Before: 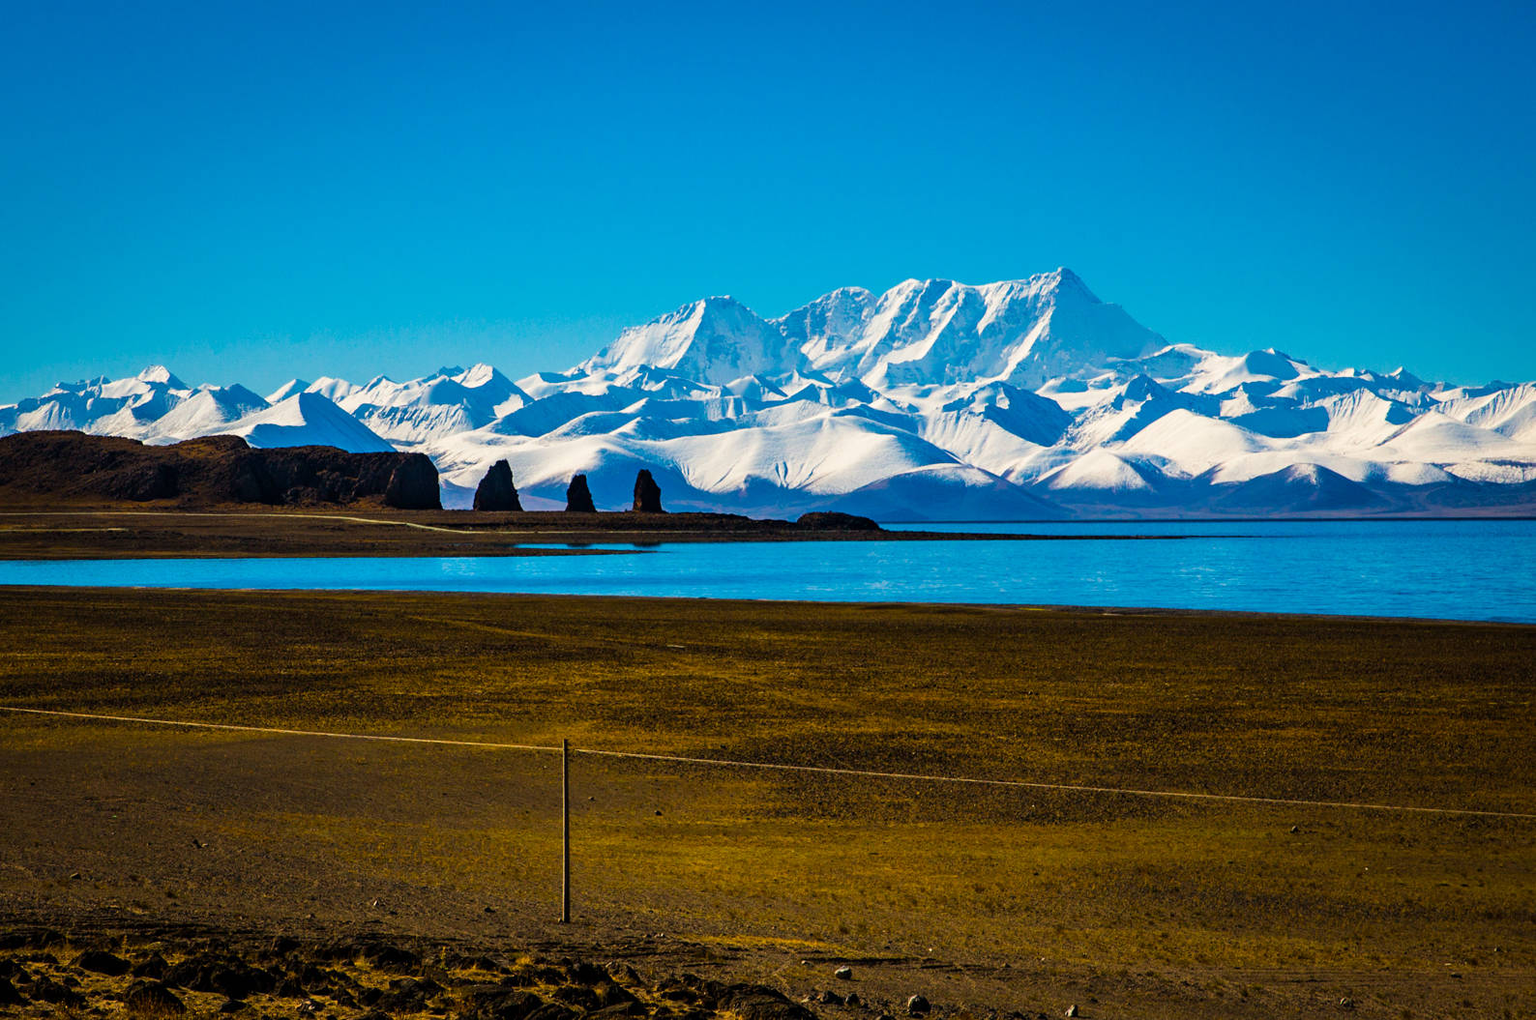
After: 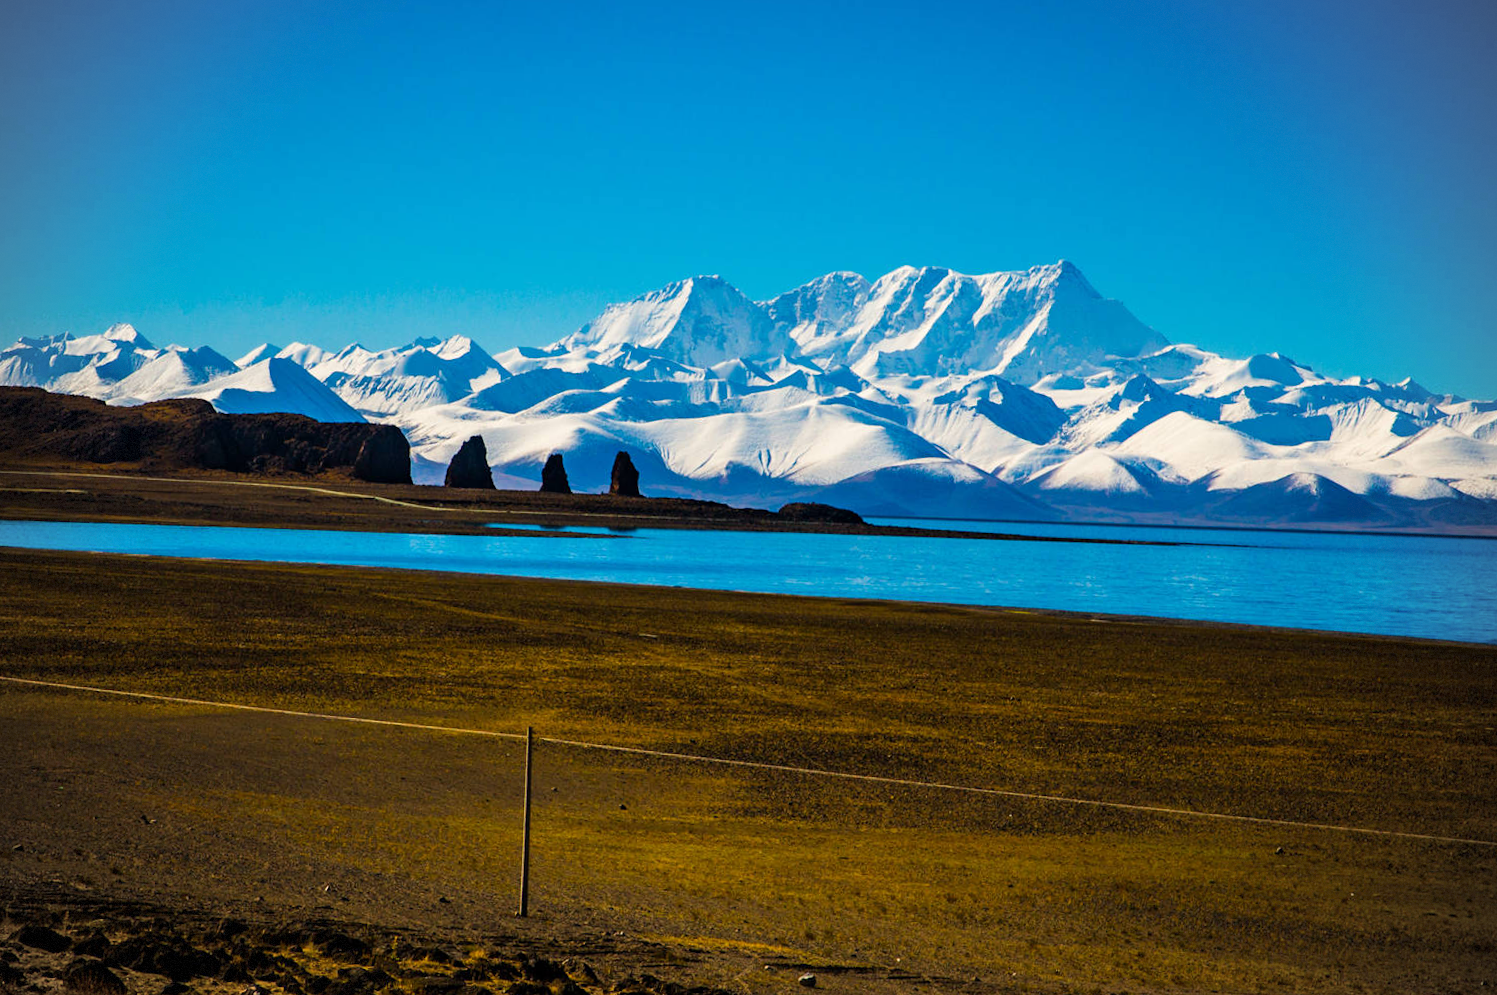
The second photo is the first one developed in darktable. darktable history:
vignetting: fall-off radius 60.84%, dithering 8-bit output
crop and rotate: angle -2.32°
